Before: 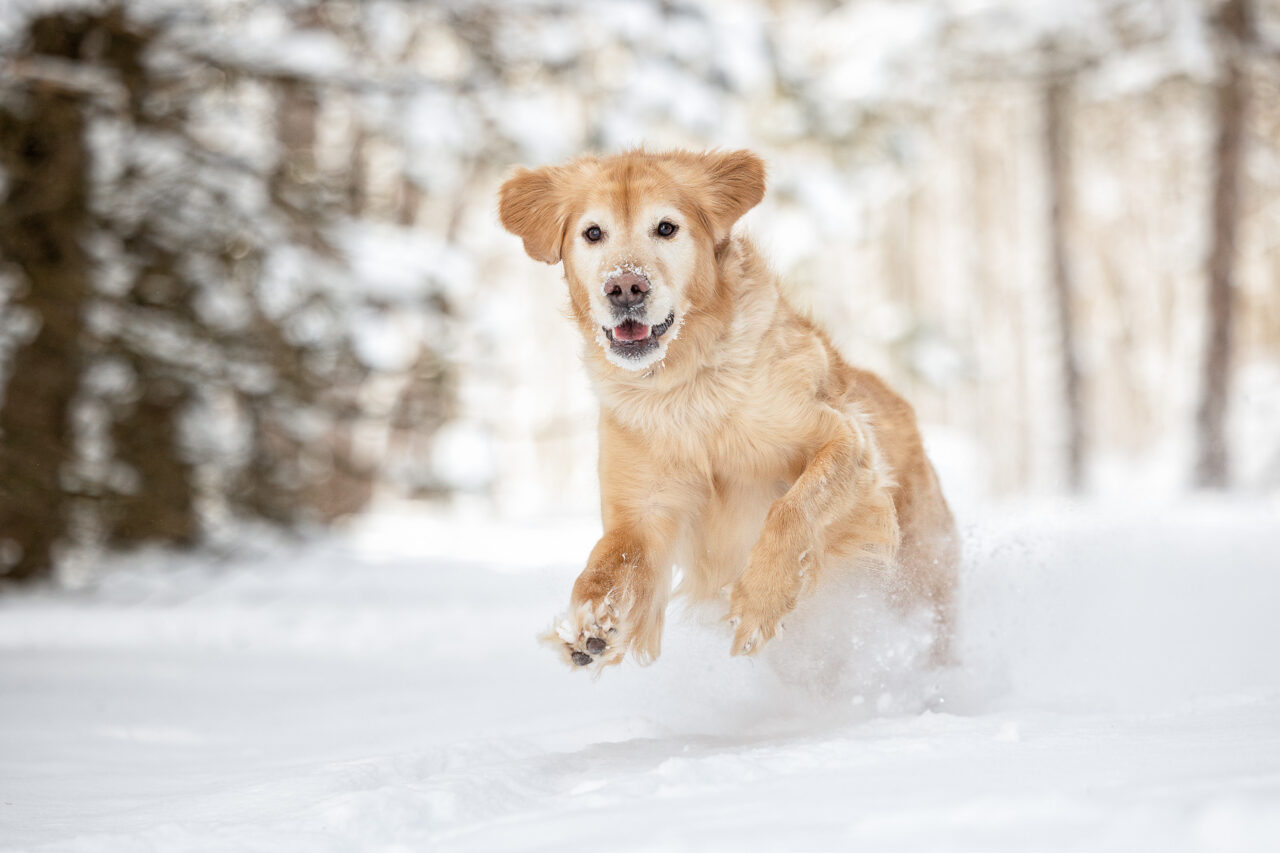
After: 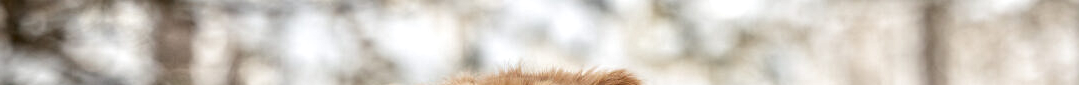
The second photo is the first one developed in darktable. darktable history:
local contrast: detail 154%
crop and rotate: left 9.644%, top 9.491%, right 6.021%, bottom 80.509%
